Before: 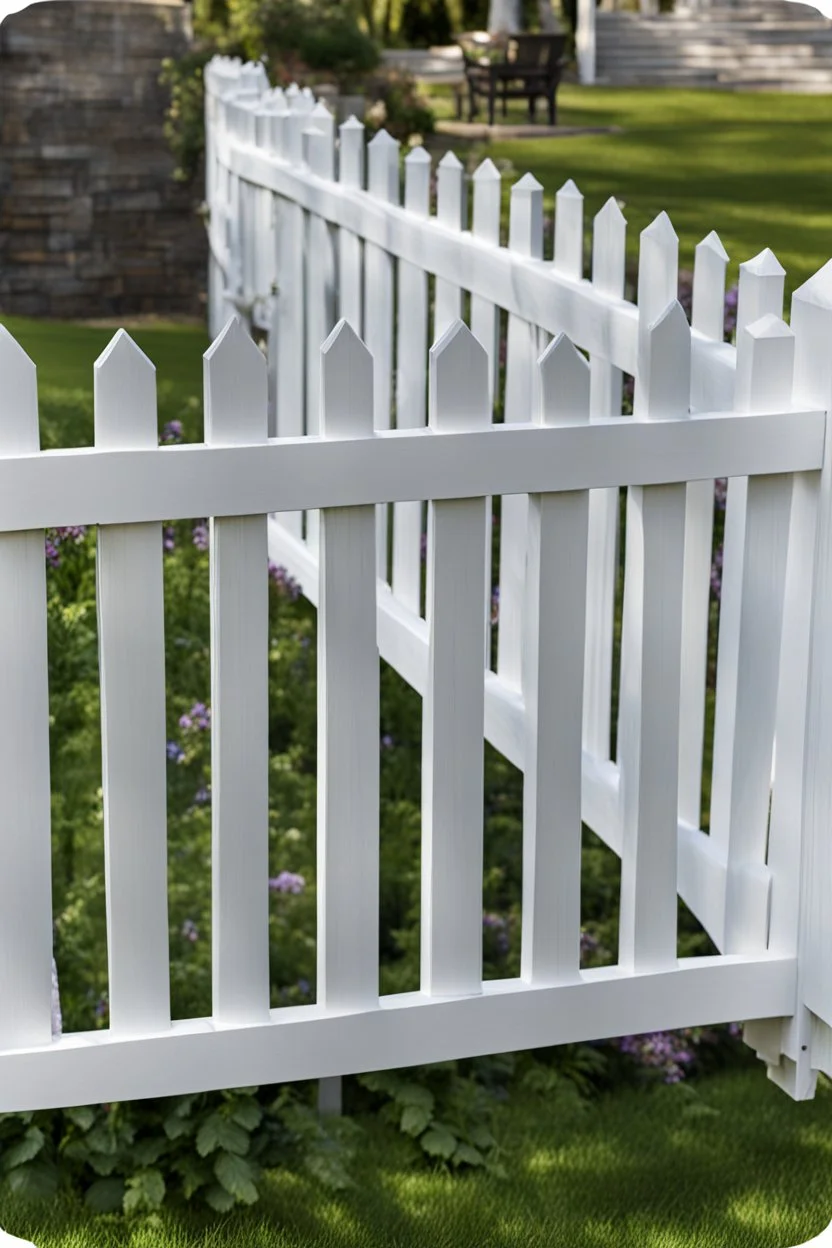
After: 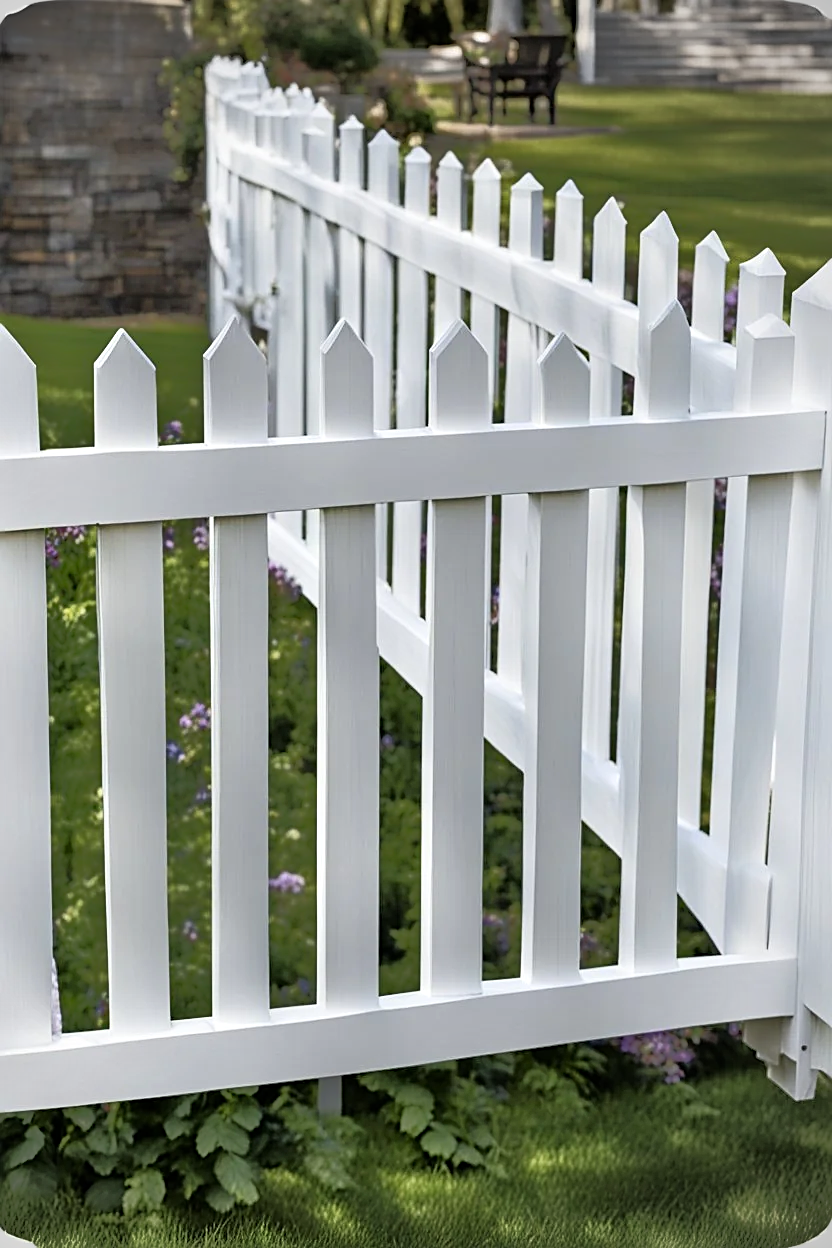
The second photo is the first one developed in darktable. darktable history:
shadows and highlights: shadows 0, highlights 40
sharpen: on, module defaults
tone equalizer: -8 EV -0.528 EV, -7 EV -0.319 EV, -6 EV -0.083 EV, -5 EV 0.413 EV, -4 EV 0.985 EV, -3 EV 0.791 EV, -2 EV -0.01 EV, -1 EV 0.14 EV, +0 EV -0.012 EV, smoothing 1
vignetting: center (-0.15, 0.013)
